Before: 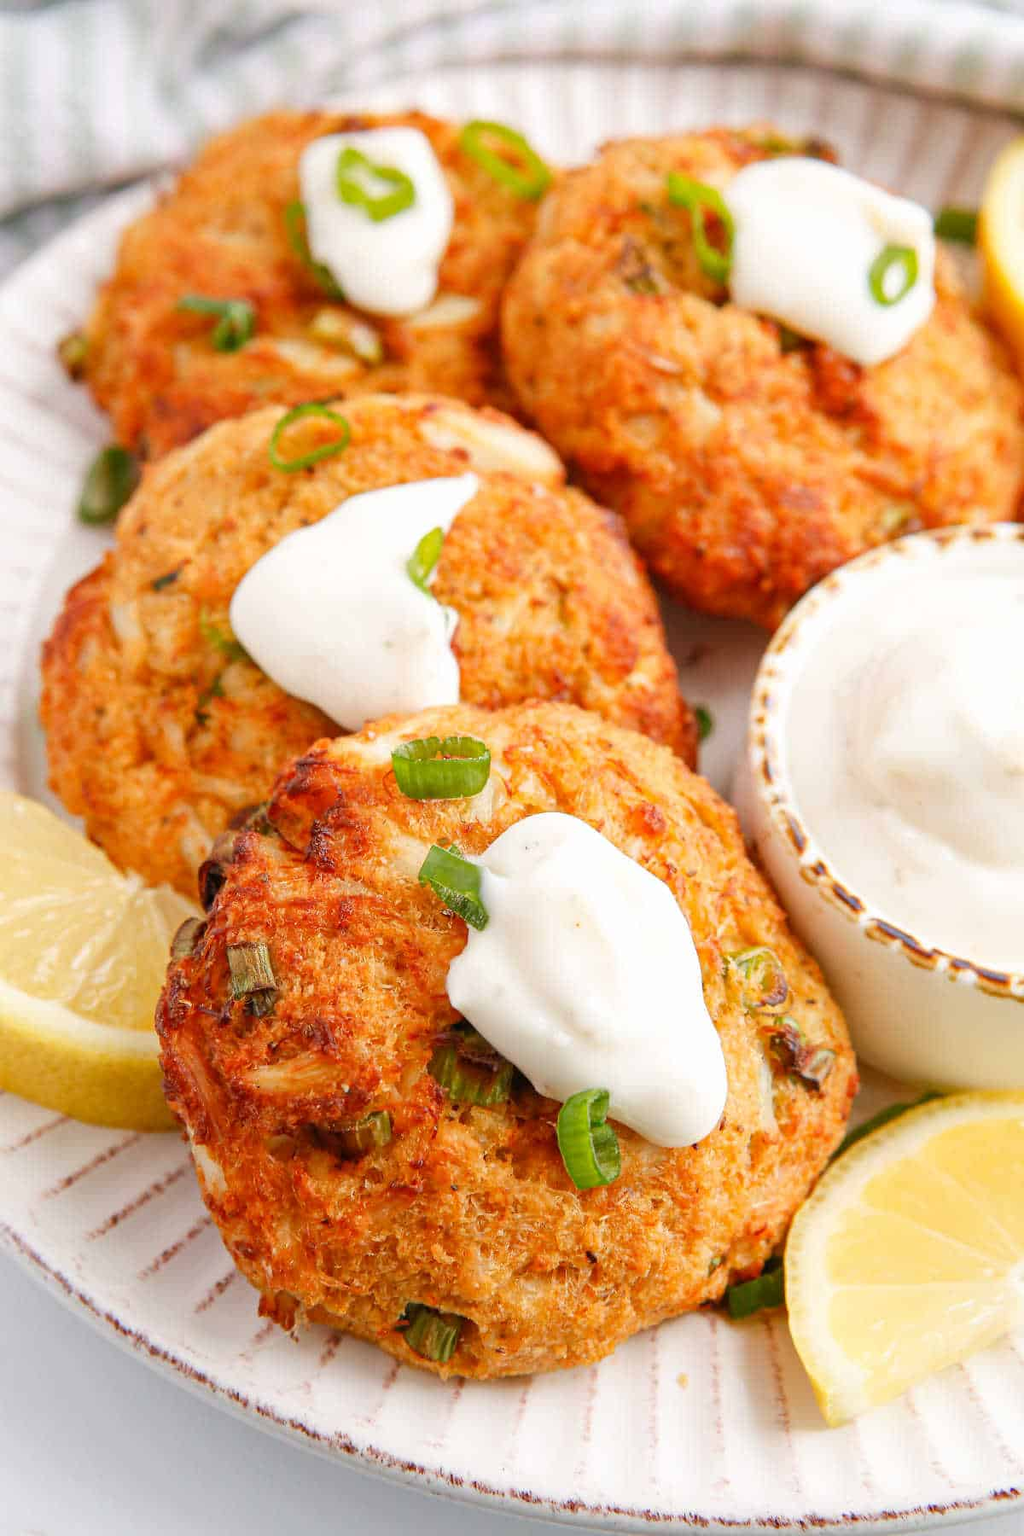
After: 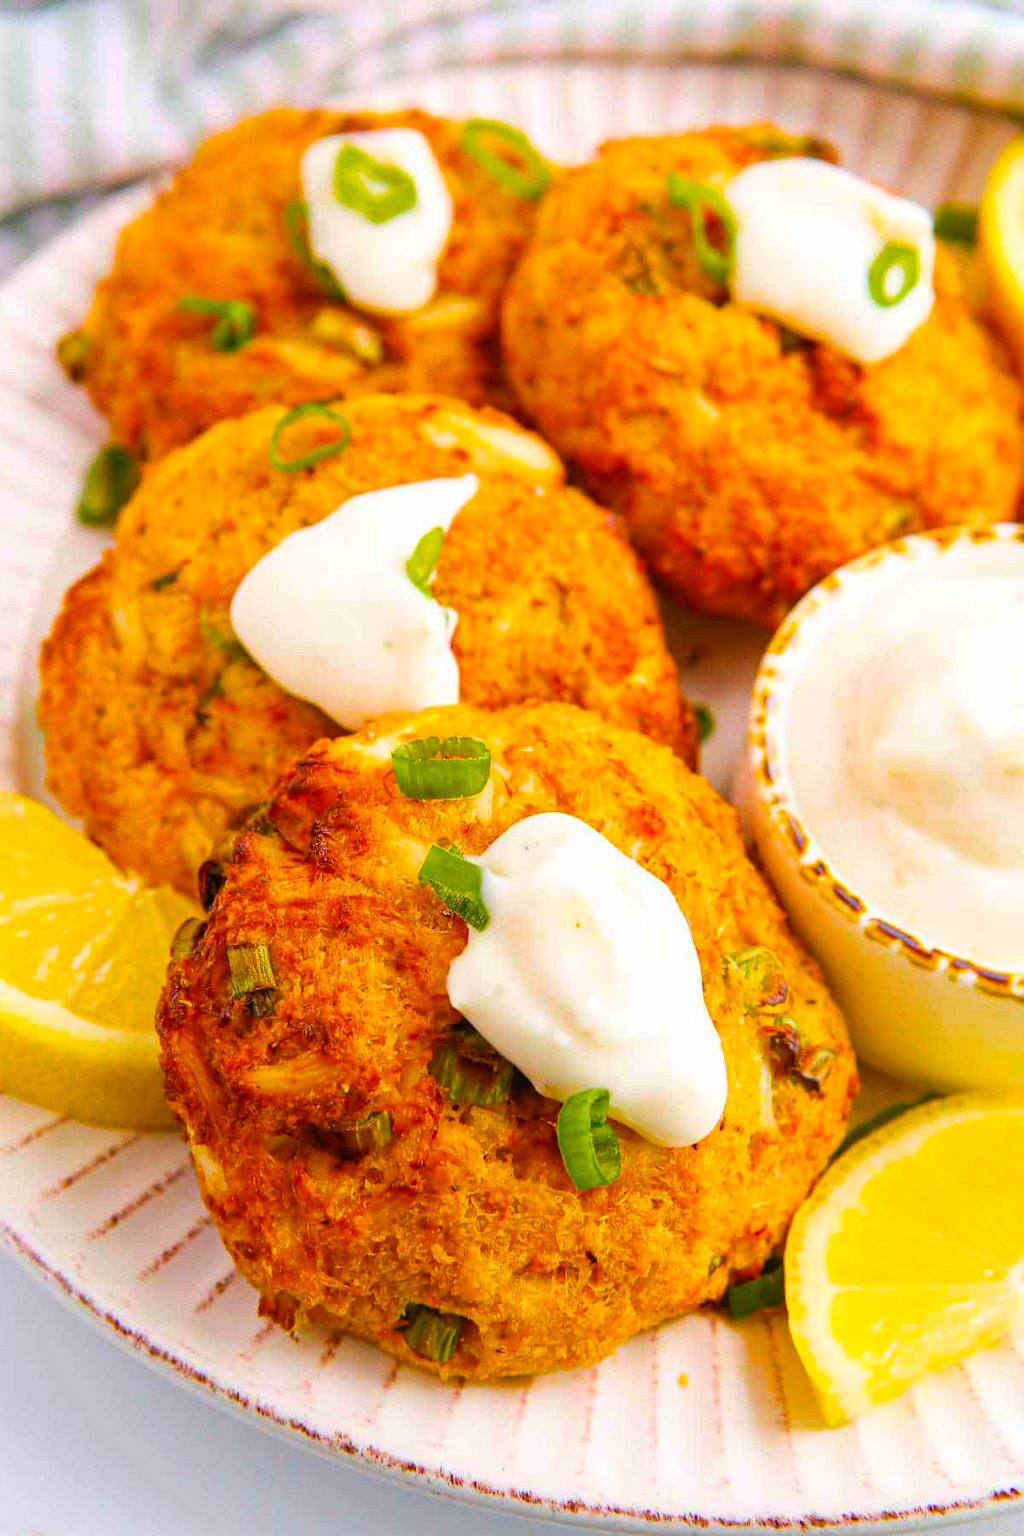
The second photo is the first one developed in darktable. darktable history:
tone equalizer: on, module defaults
color balance rgb: linear chroma grading › shadows -39.943%, linear chroma grading › highlights 39.412%, linear chroma grading › global chroma 44.554%, linear chroma grading › mid-tones -29.798%, perceptual saturation grading › global saturation 25.911%, global vibrance 20%
